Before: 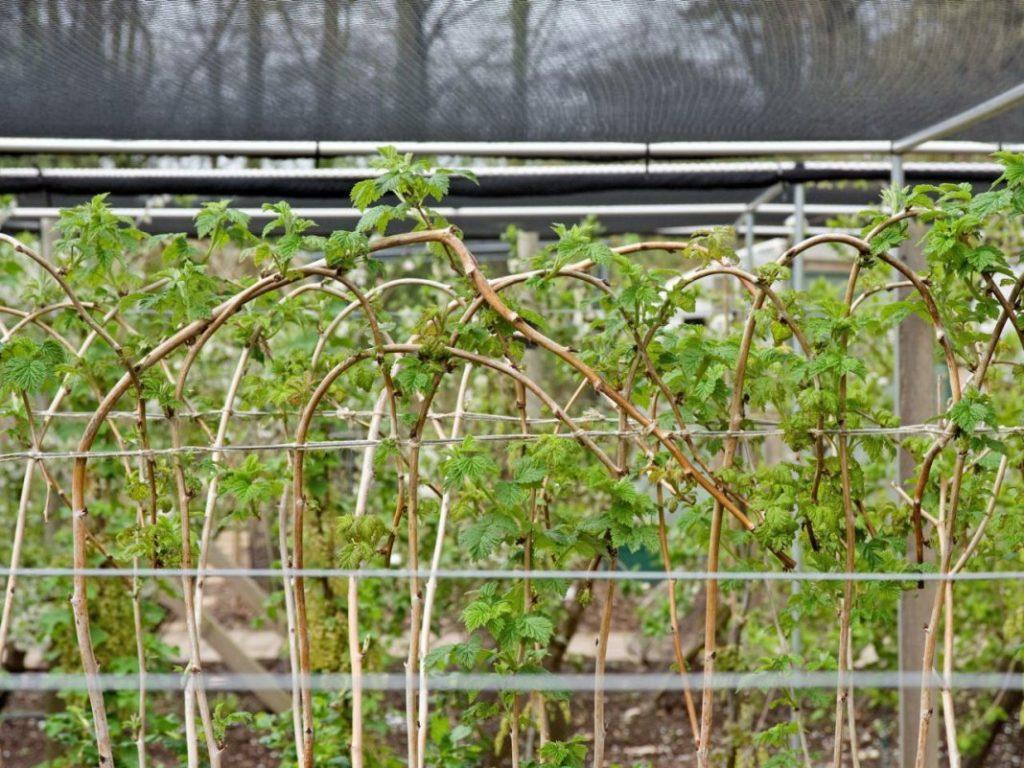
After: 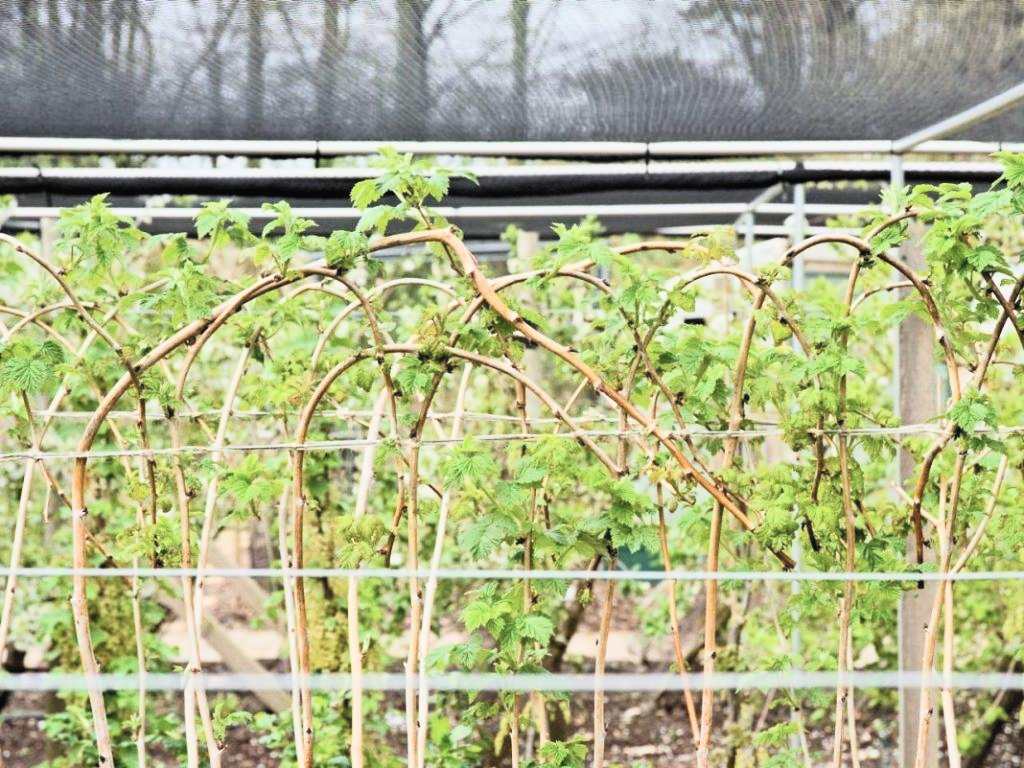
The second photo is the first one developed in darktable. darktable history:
contrast brightness saturation: contrast 0.39, brightness 0.53
filmic rgb: black relative exposure -7.65 EV, white relative exposure 4.56 EV, hardness 3.61, color science v6 (2022)
